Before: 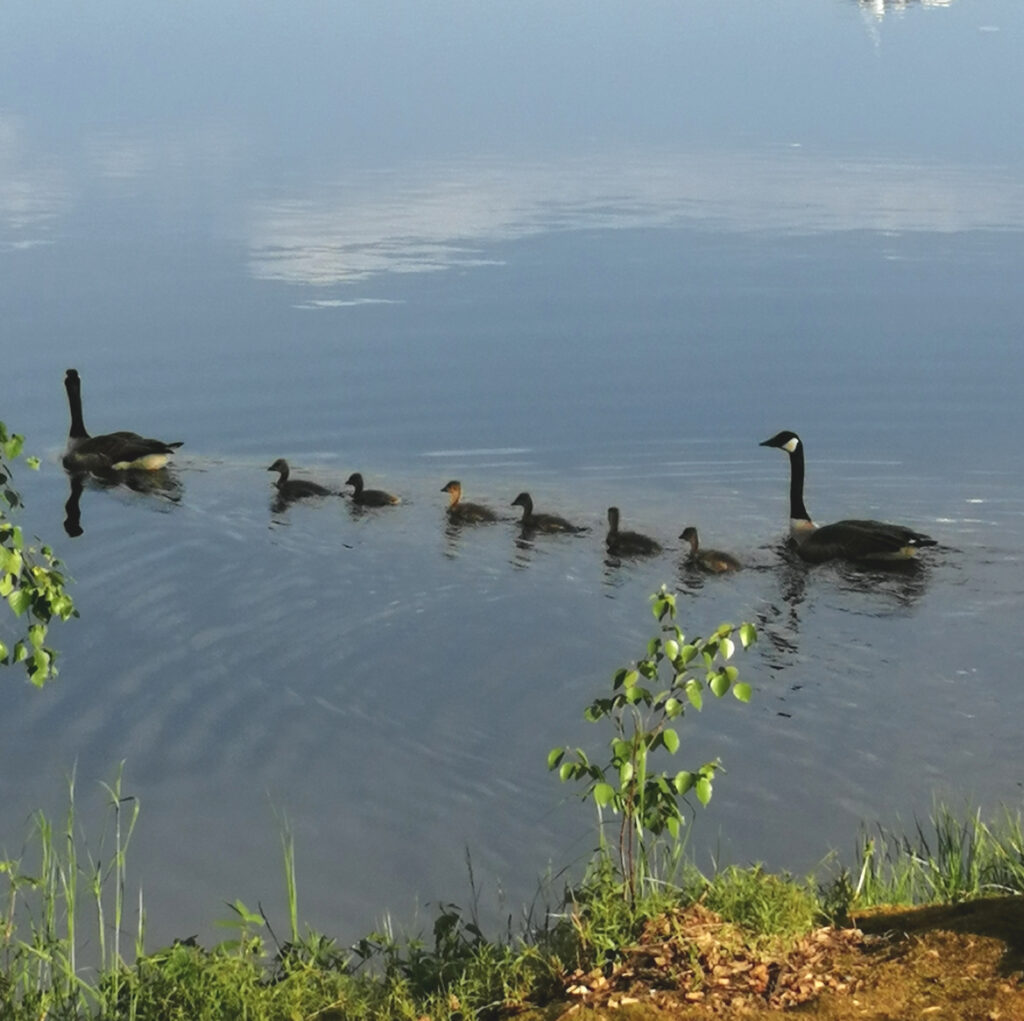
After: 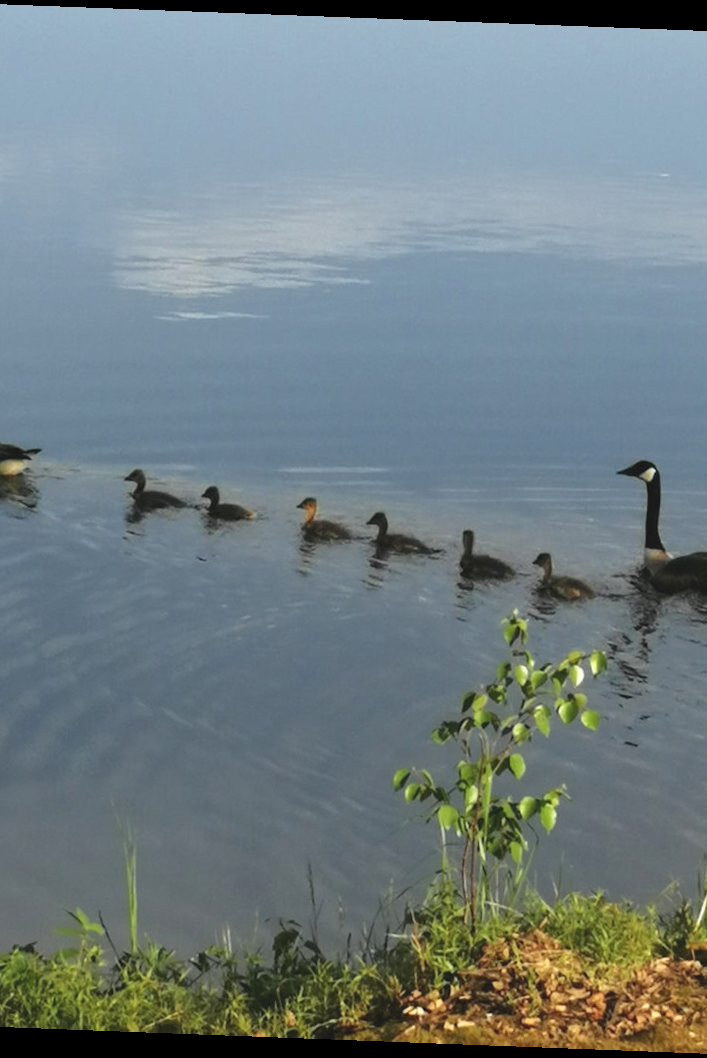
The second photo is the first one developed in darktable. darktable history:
crop and rotate: left 15.546%, right 17.787%
rotate and perspective: rotation 2.17°, automatic cropping off
